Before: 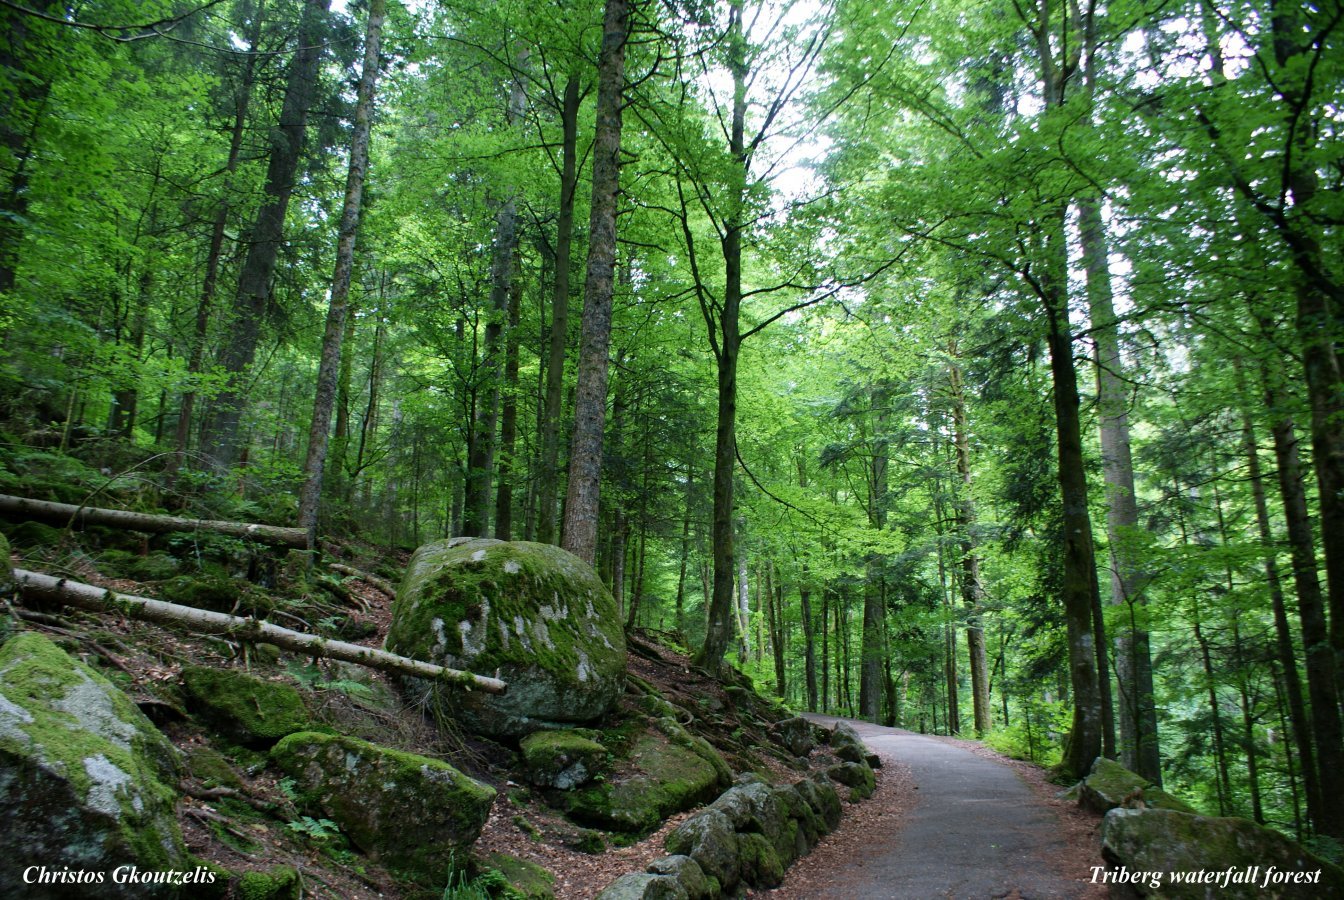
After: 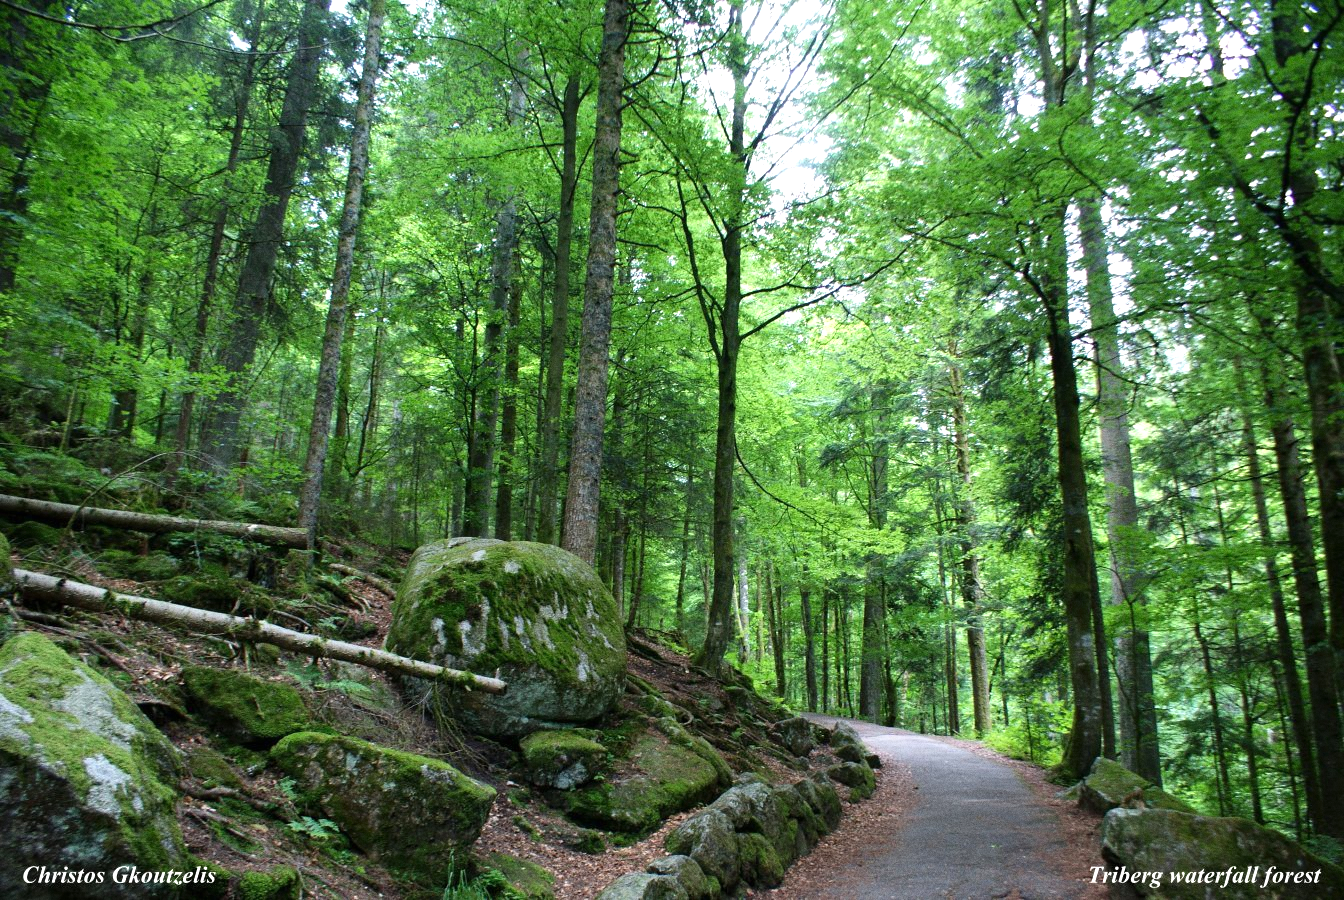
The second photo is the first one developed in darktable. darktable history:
grain: on, module defaults
exposure: black level correction 0, exposure 0.5 EV, compensate exposure bias true, compensate highlight preservation false
